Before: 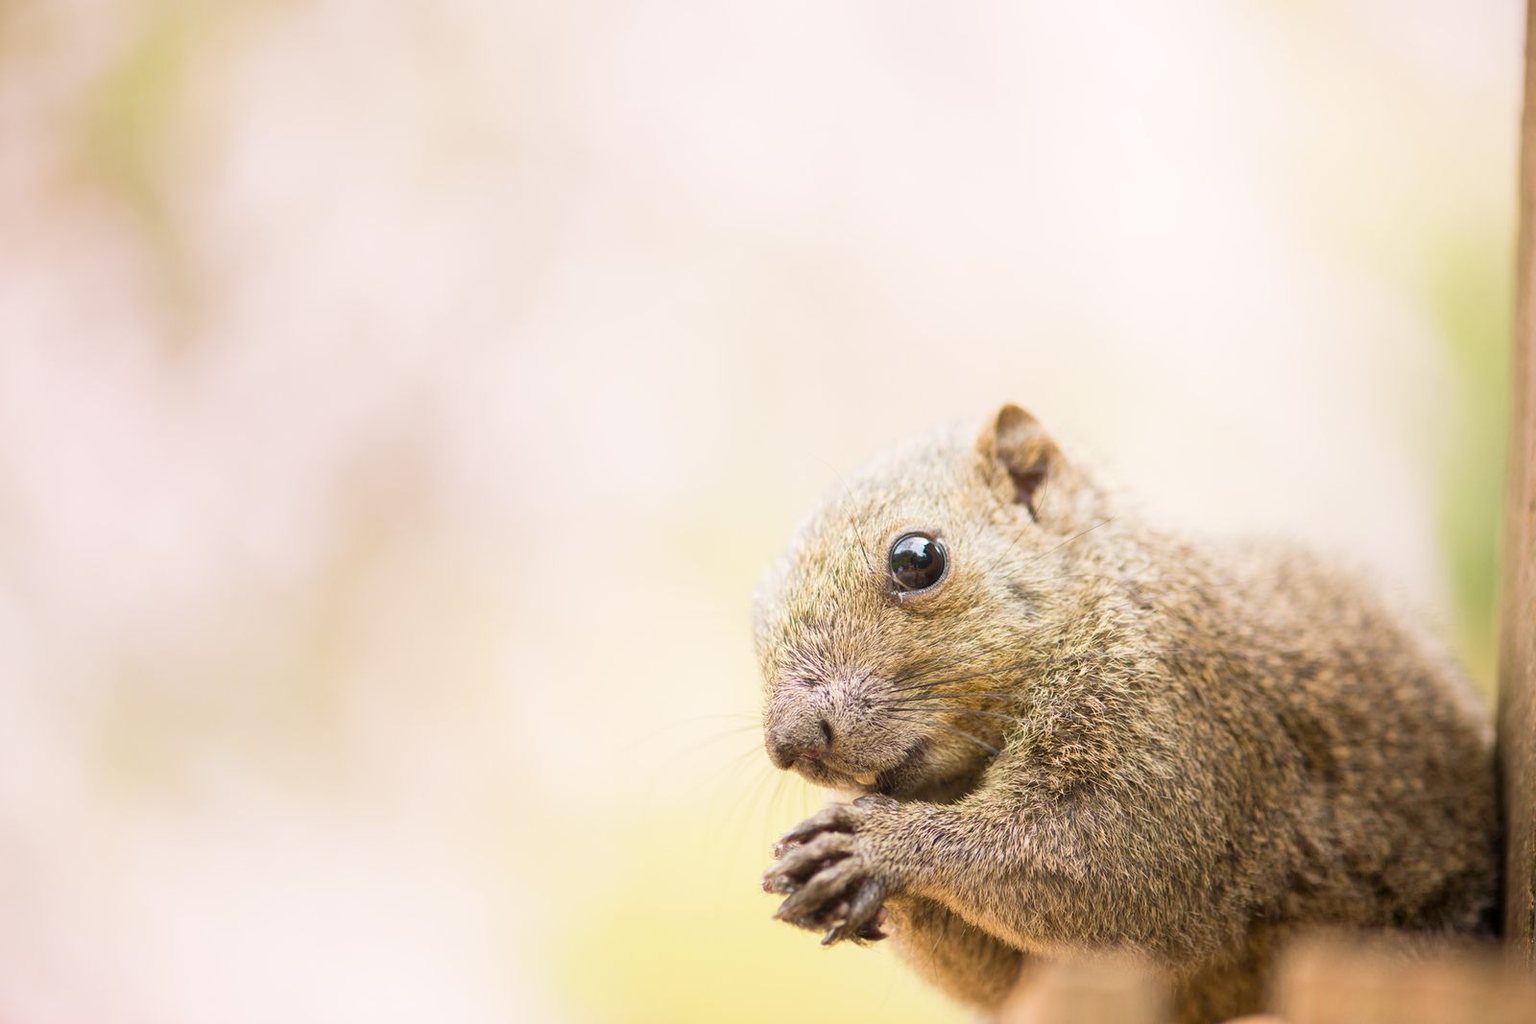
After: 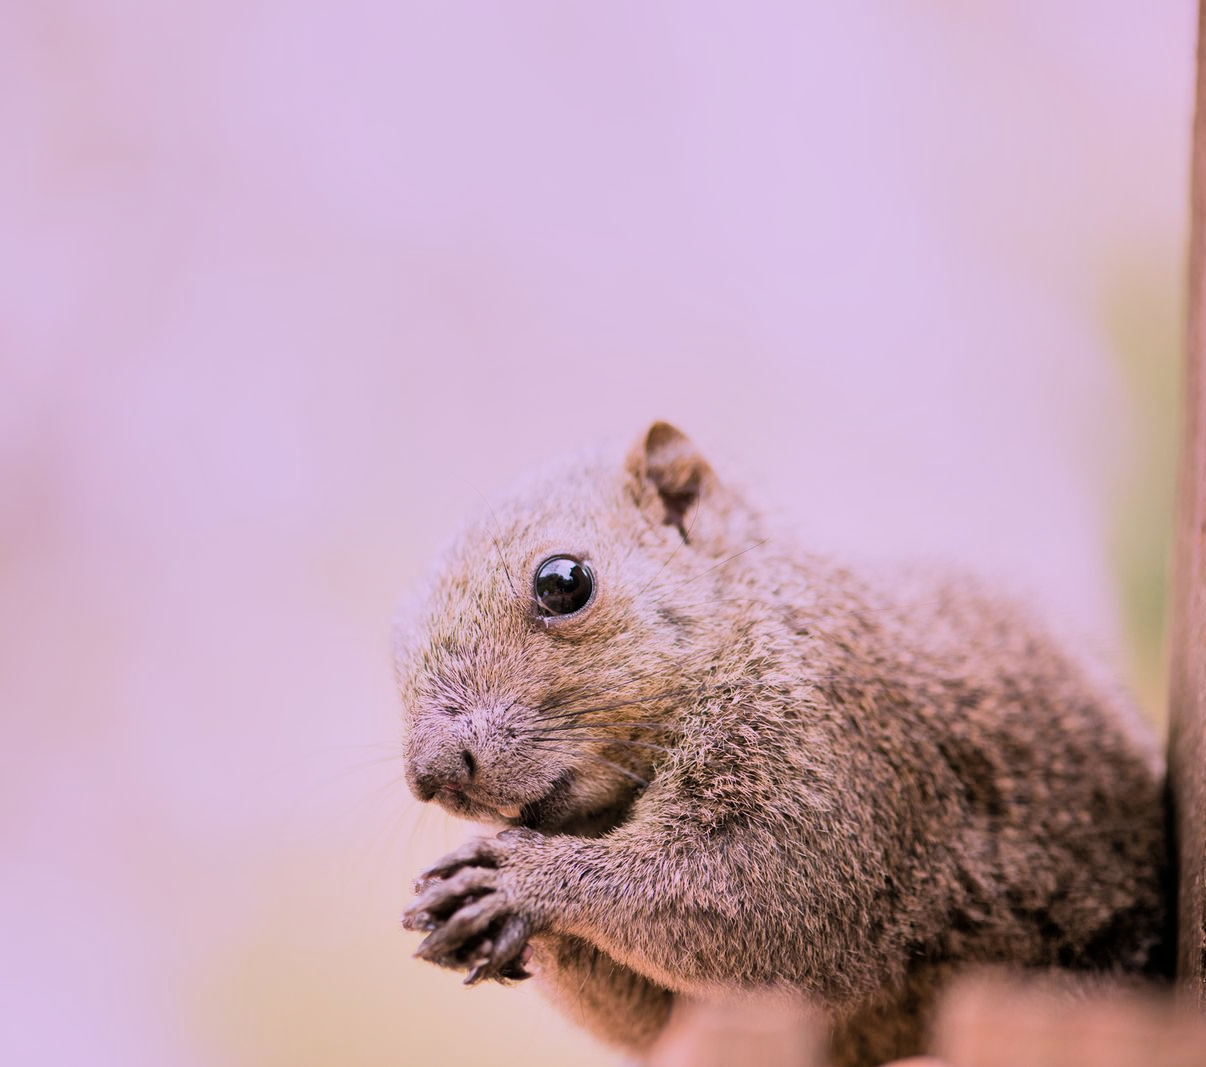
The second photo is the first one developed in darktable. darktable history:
crop and rotate: left 24.6%
exposure: exposure -0.153 EV, compensate highlight preservation false
filmic rgb: black relative exposure -7.65 EV, white relative exposure 4.56 EV, hardness 3.61, contrast 1.25
color correction: highlights a* 15.46, highlights b* -20.56
shadows and highlights: shadows 49, highlights -41, soften with gaussian
